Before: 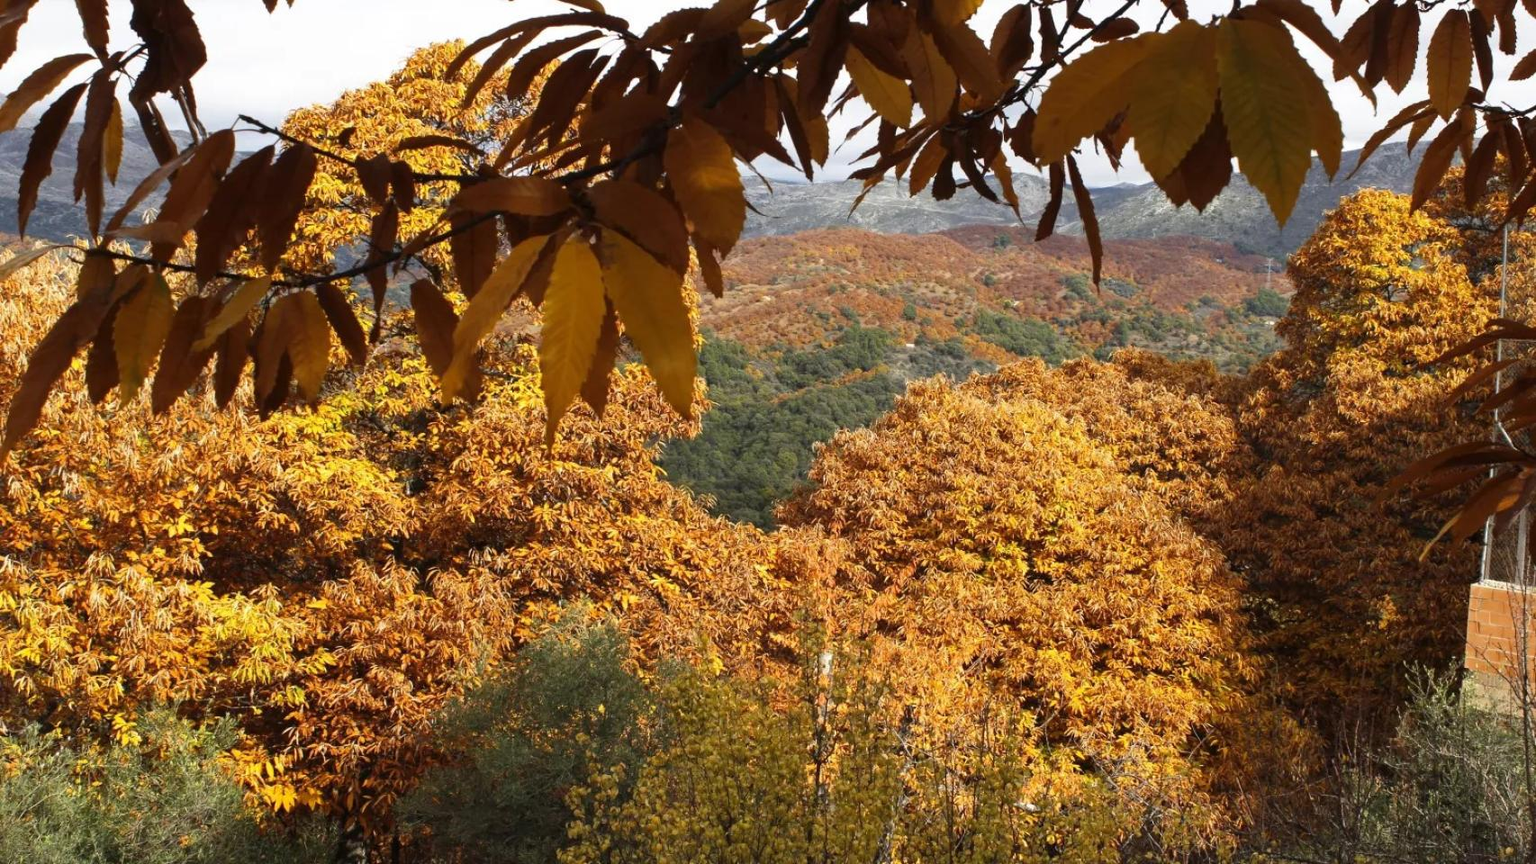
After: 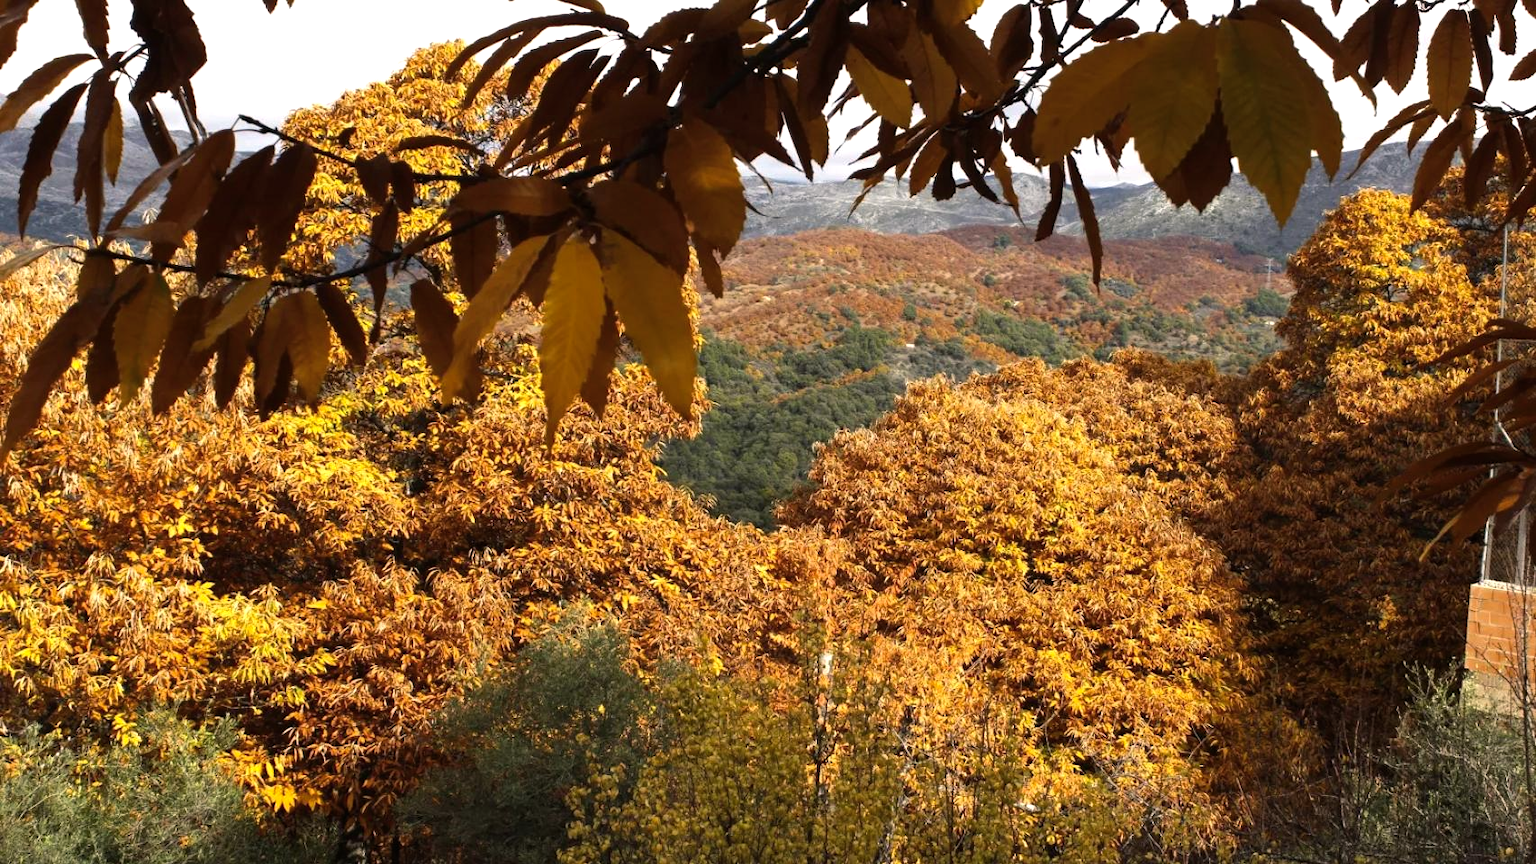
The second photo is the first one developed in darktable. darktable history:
color balance rgb: highlights gain › chroma 1.018%, highlights gain › hue 53.59°, perceptual saturation grading › global saturation 0.289%, global vibrance 9.202%, contrast 14.807%, saturation formula JzAzBz (2021)
